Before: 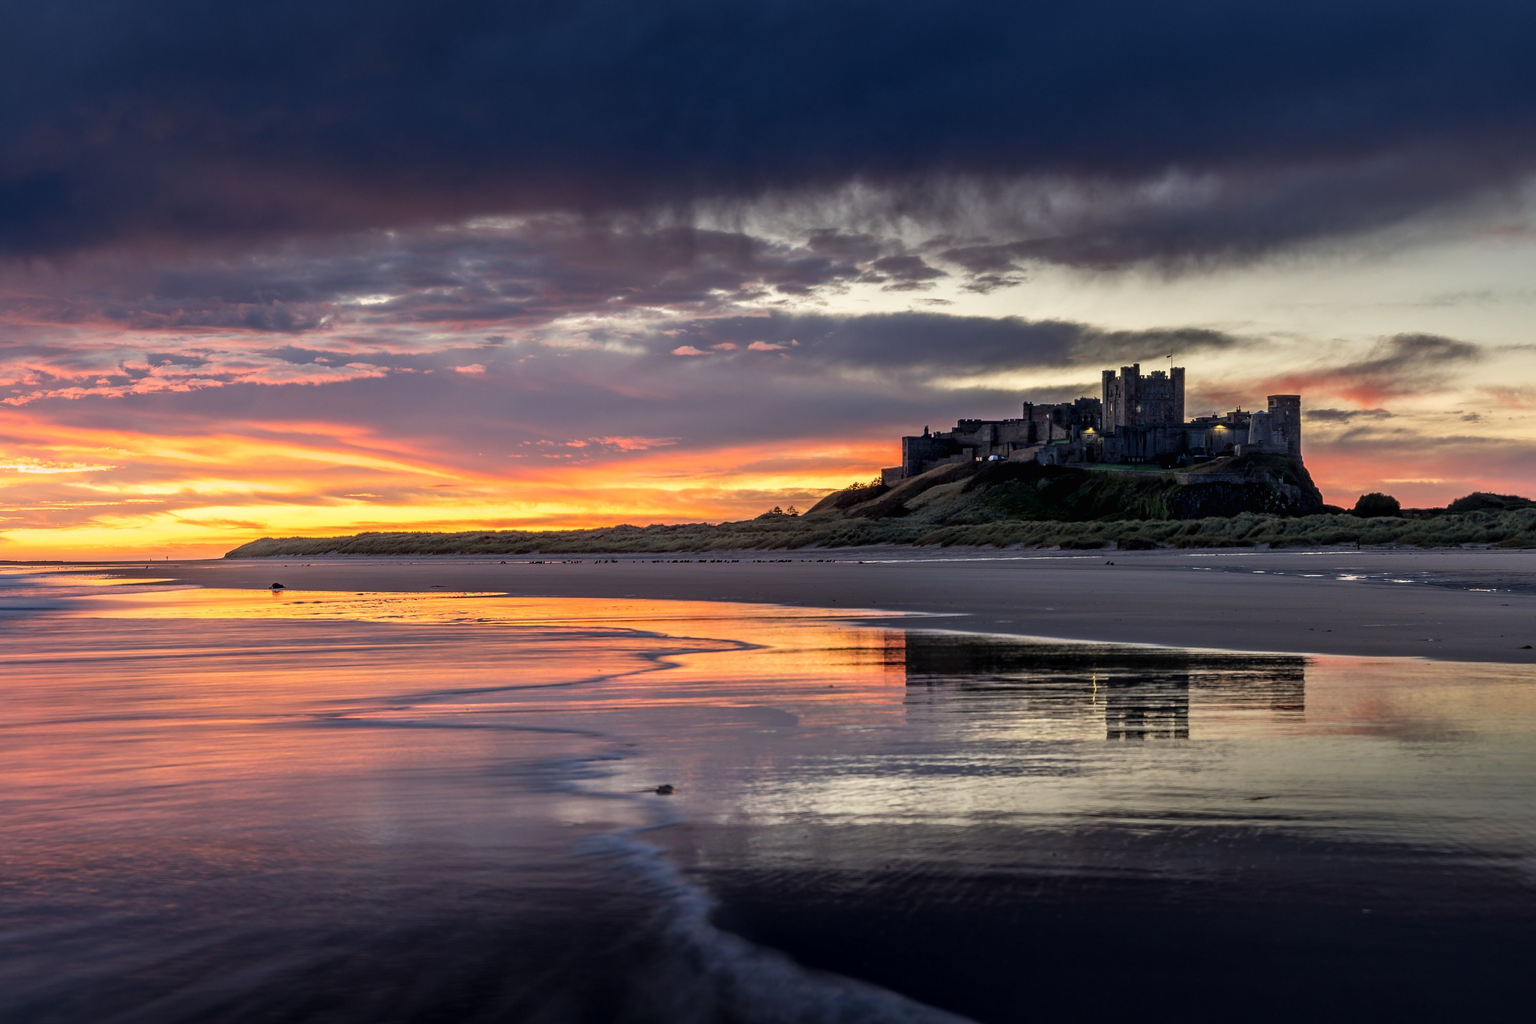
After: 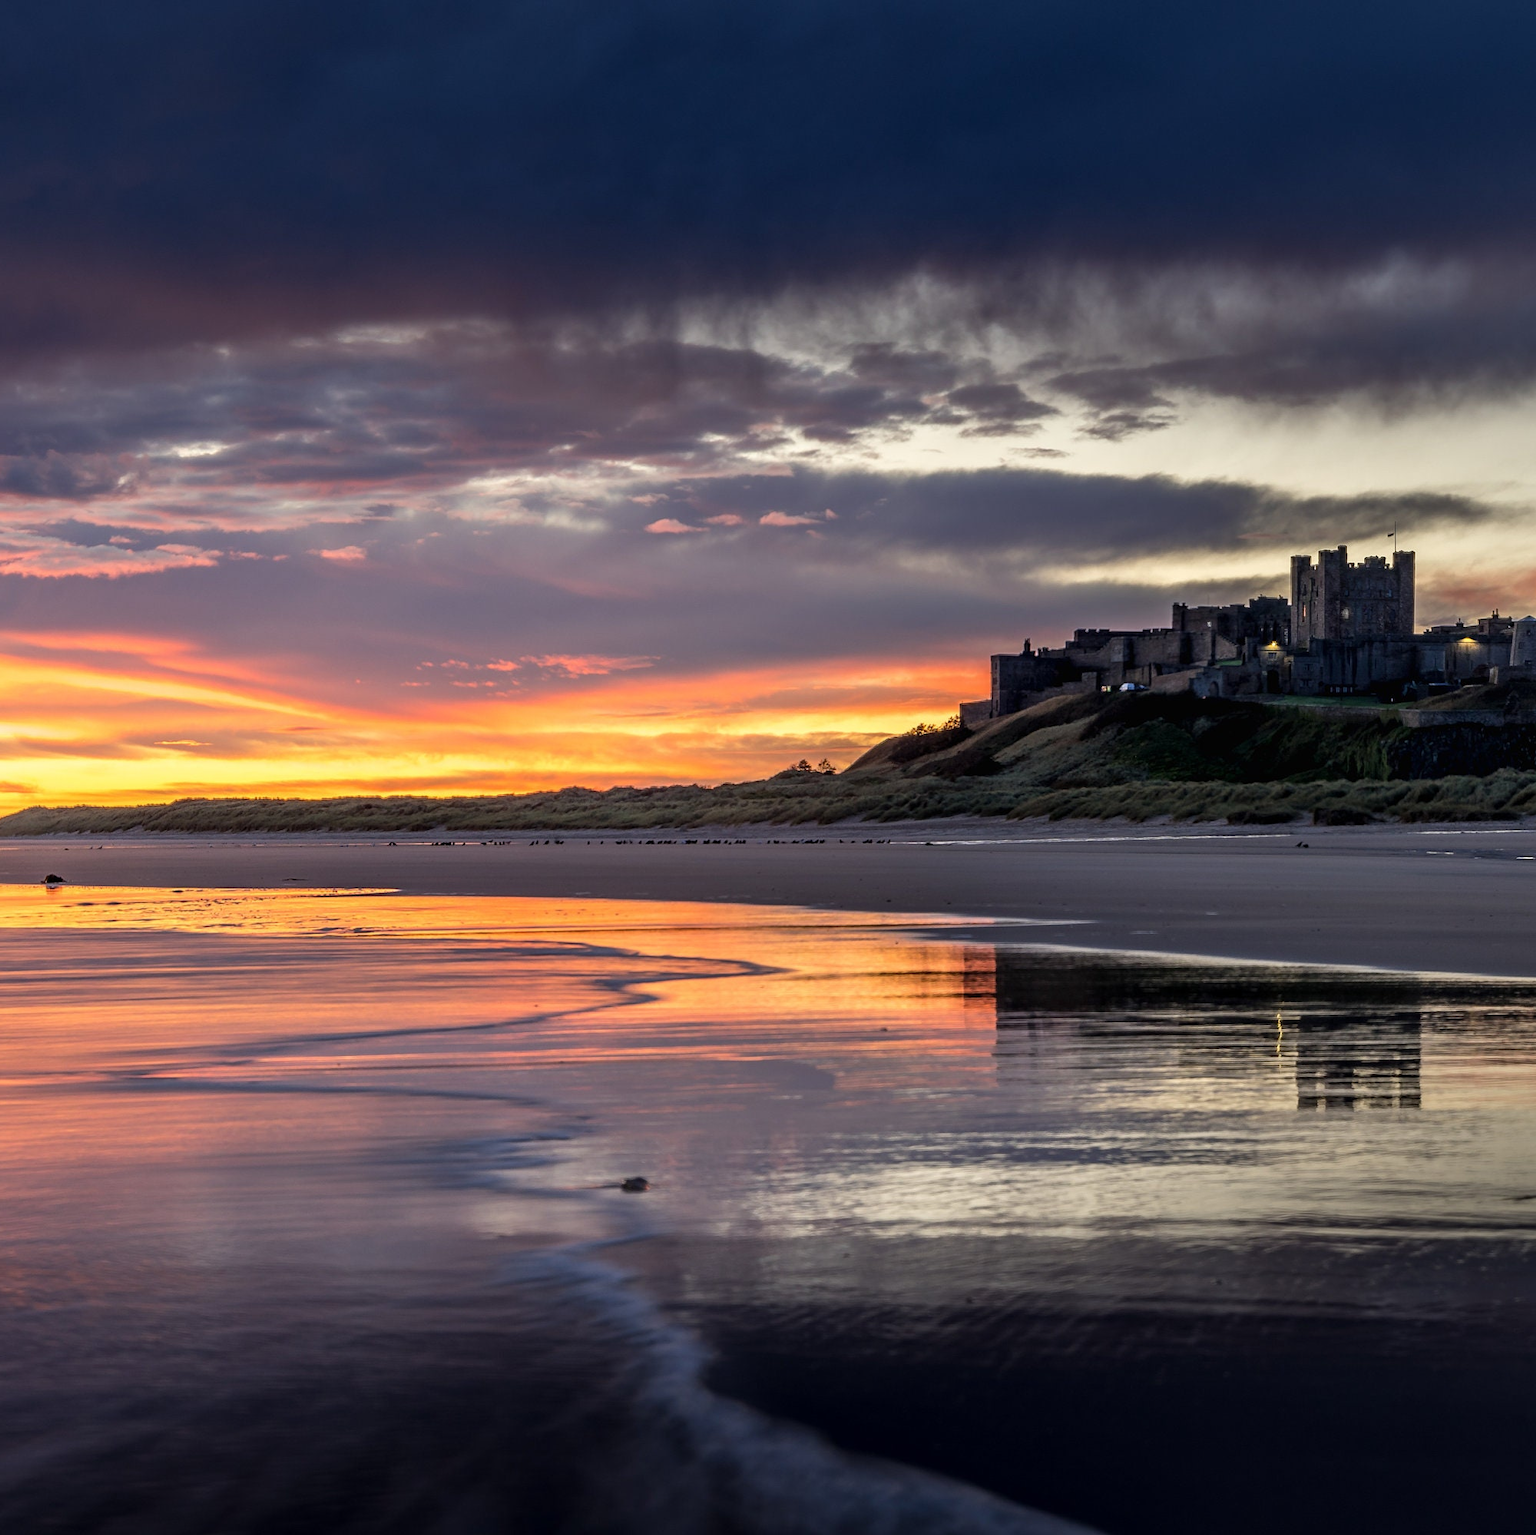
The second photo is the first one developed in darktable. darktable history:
crop and rotate: left 15.754%, right 17.579%
exposure: compensate highlight preservation false
